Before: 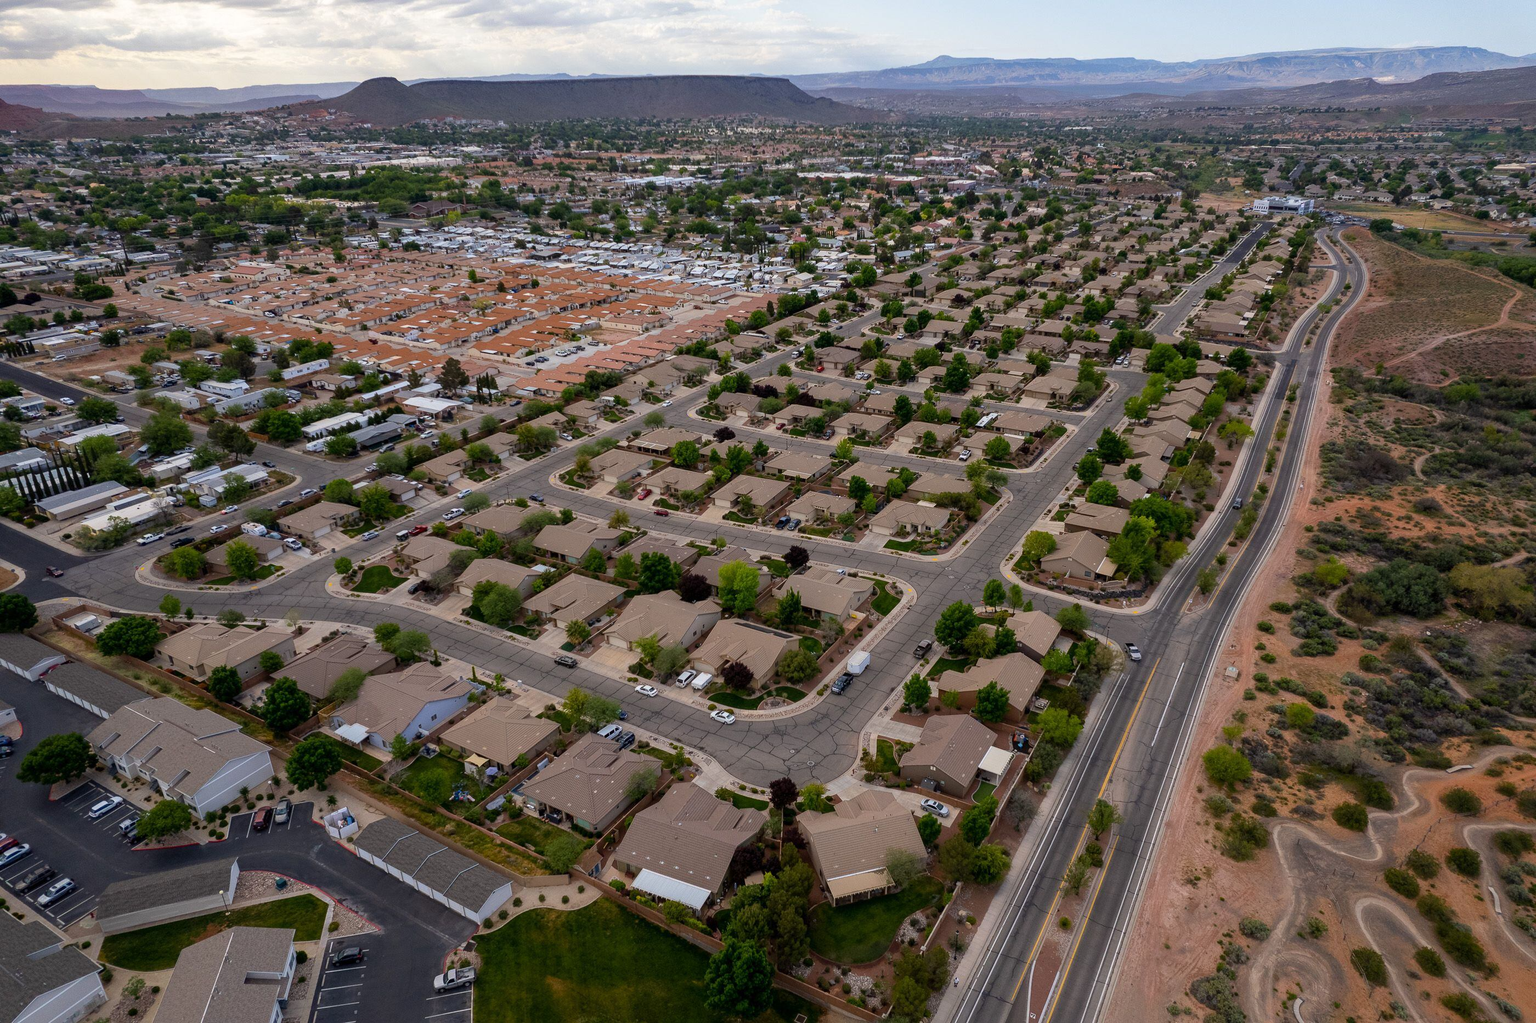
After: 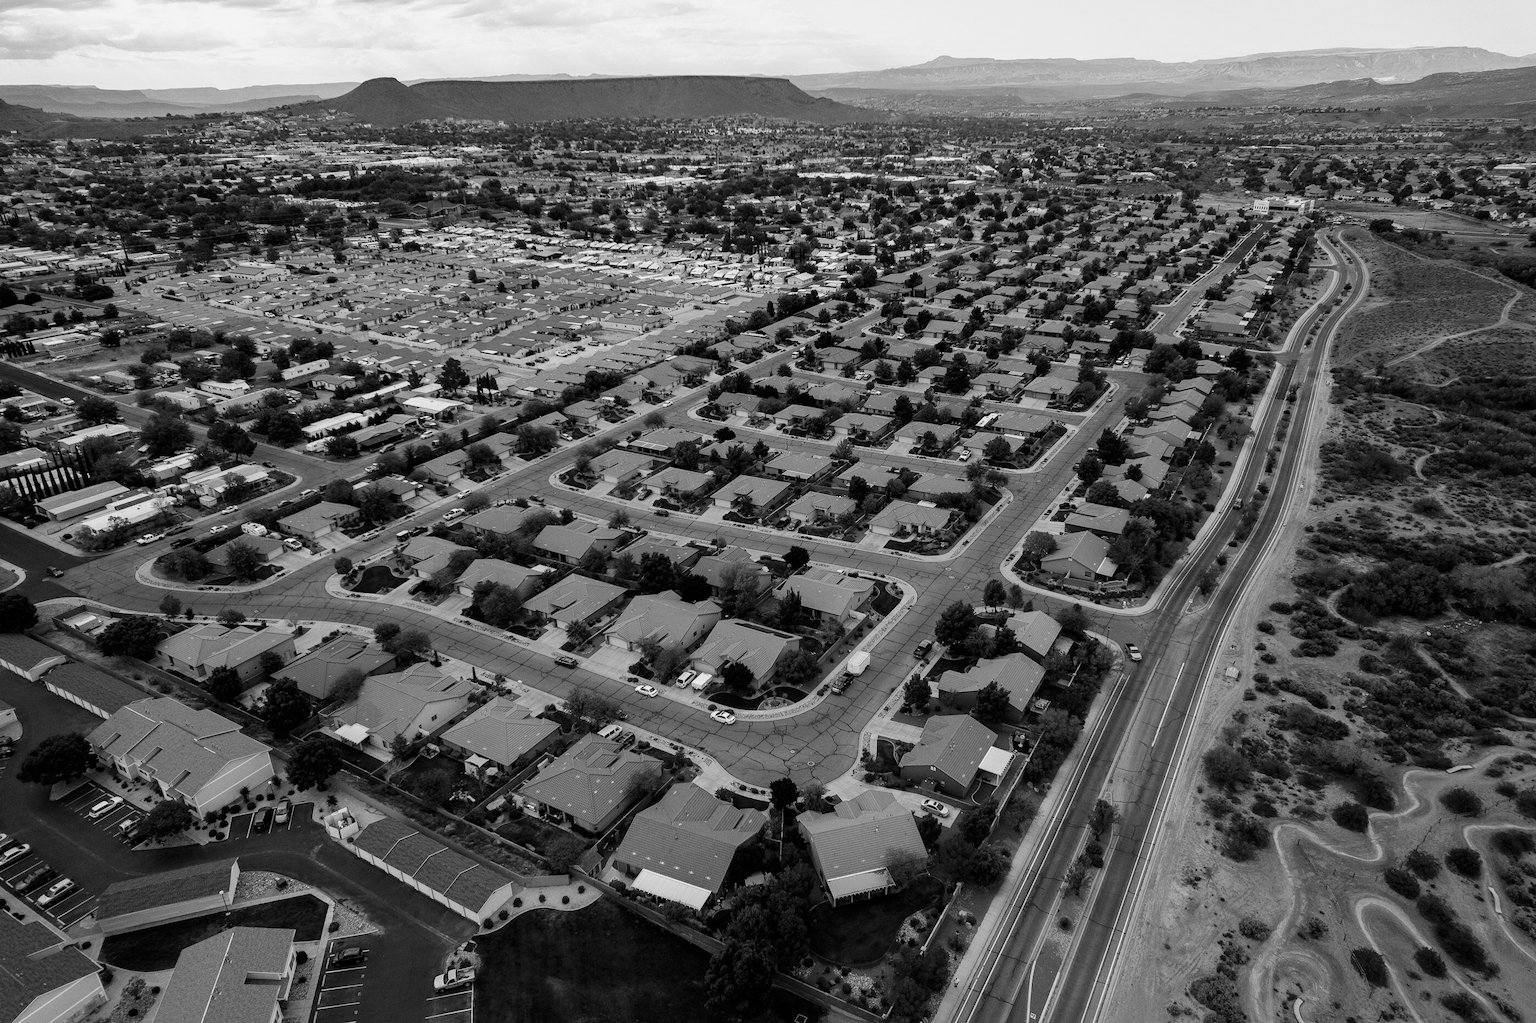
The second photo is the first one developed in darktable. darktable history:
tone curve: curves: ch0 [(0, 0) (0.035, 0.011) (0.133, 0.076) (0.285, 0.265) (0.491, 0.541) (0.617, 0.693) (0.704, 0.77) (0.794, 0.865) (0.895, 0.938) (1, 0.976)]; ch1 [(0, 0) (0.318, 0.278) (0.444, 0.427) (0.502, 0.497) (0.543, 0.547) (0.601, 0.641) (0.746, 0.764) (1, 1)]; ch2 [(0, 0) (0.316, 0.292) (0.381, 0.37) (0.423, 0.448) (0.476, 0.482) (0.502, 0.5) (0.543, 0.547) (0.587, 0.613) (0.642, 0.672) (0.704, 0.727) (0.865, 0.827) (1, 0.951)], preserve colors none
color calibration: output gray [0.25, 0.35, 0.4, 0], illuminant same as pipeline (D50), adaptation XYZ, x 0.347, y 0.357, temperature 5020.71 K
